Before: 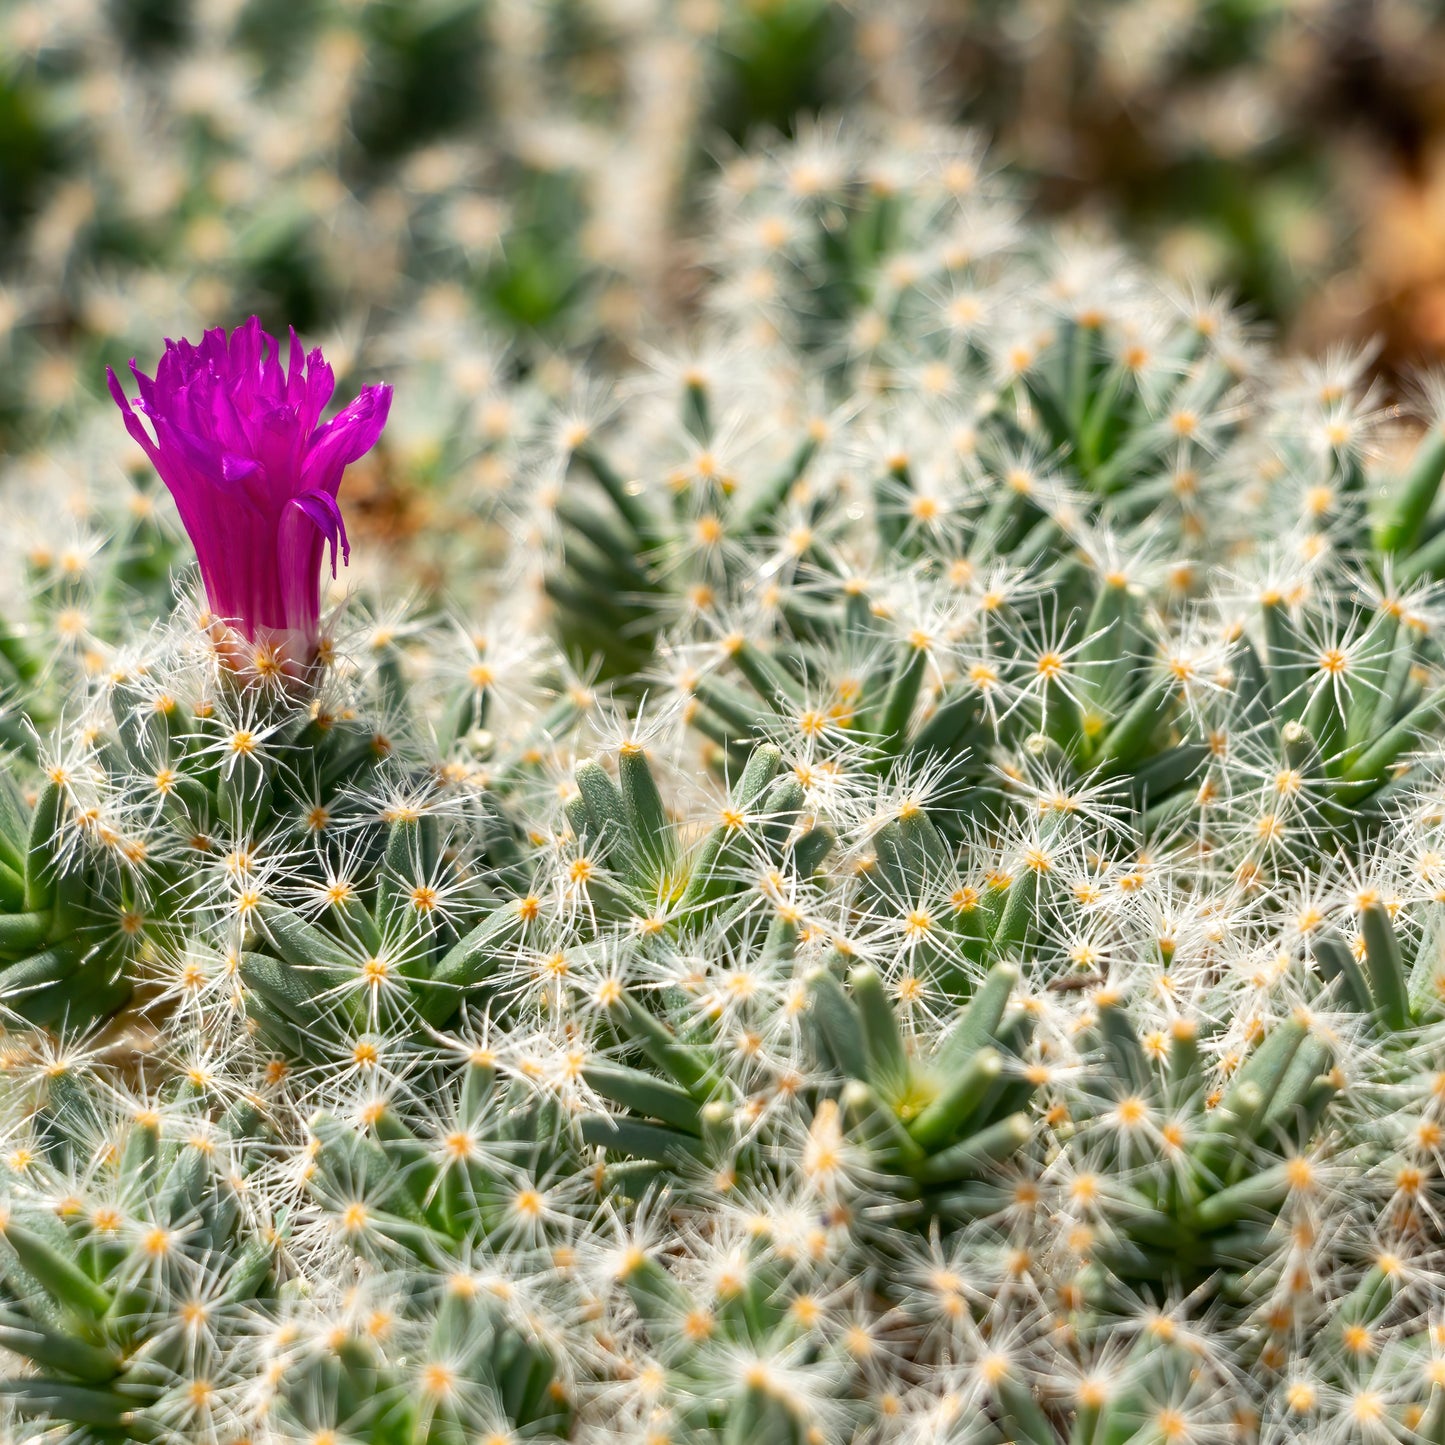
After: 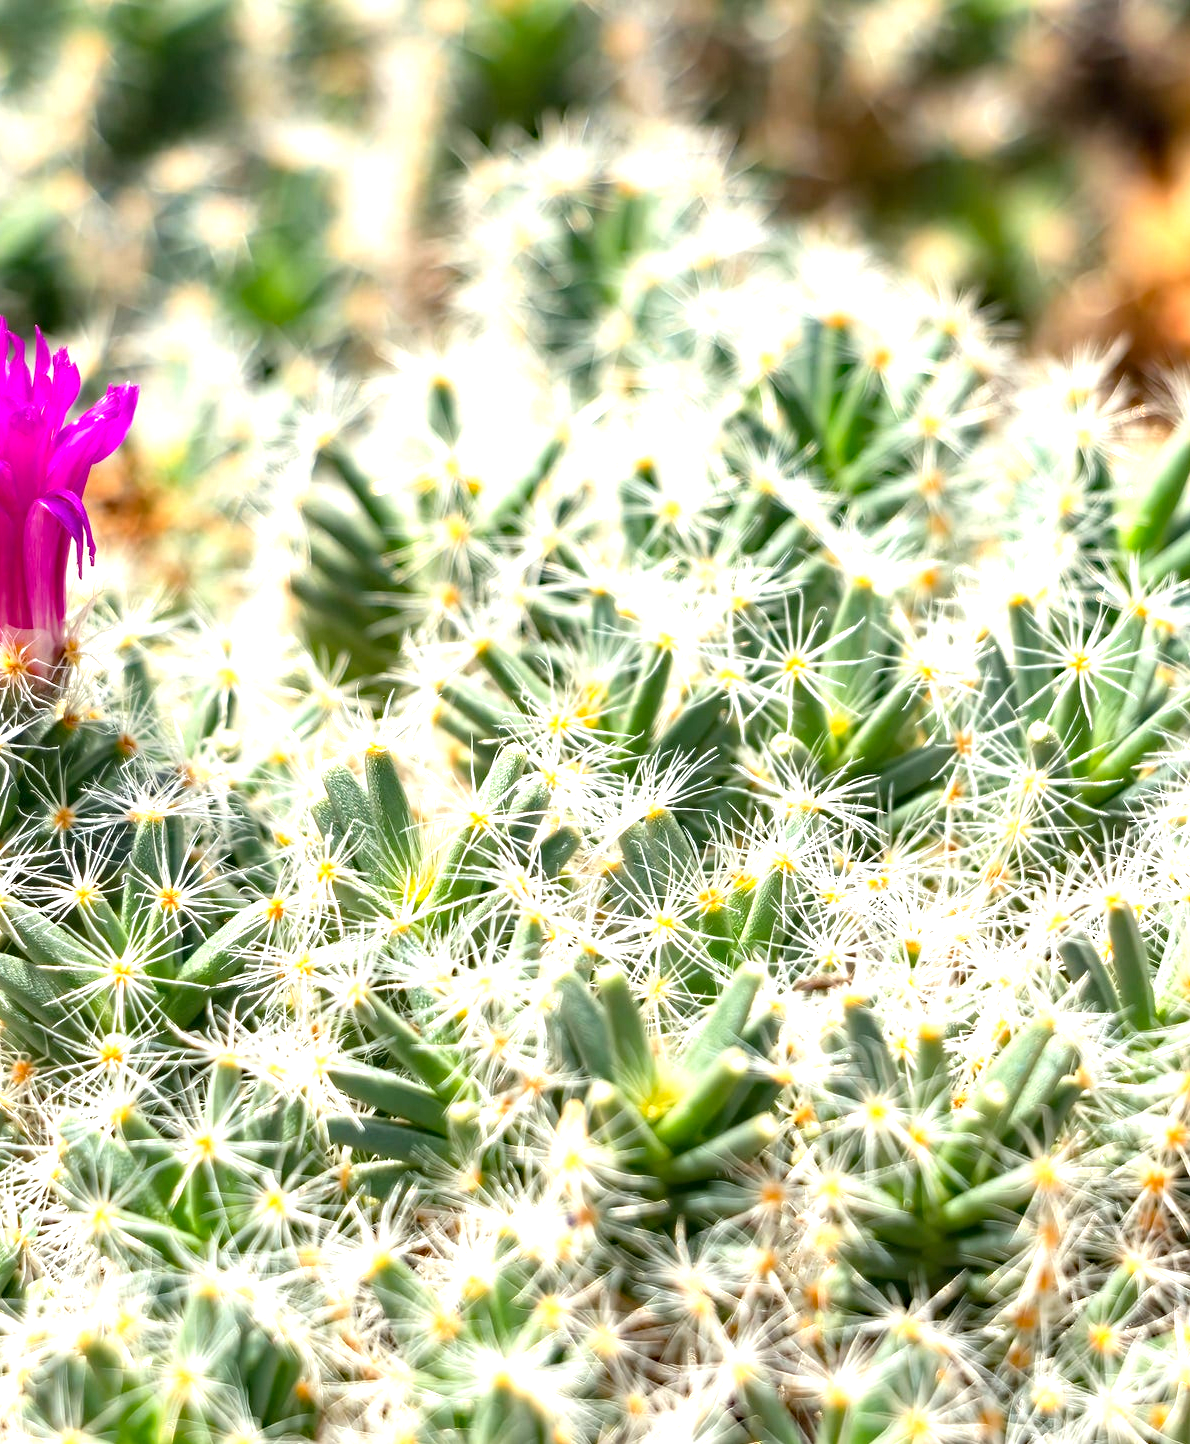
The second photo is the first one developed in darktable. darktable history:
haze removal: compatibility mode true, adaptive false
crop: left 17.582%, bottom 0.031%
exposure: black level correction 0, exposure 1.1 EV, compensate exposure bias true, compensate highlight preservation false
